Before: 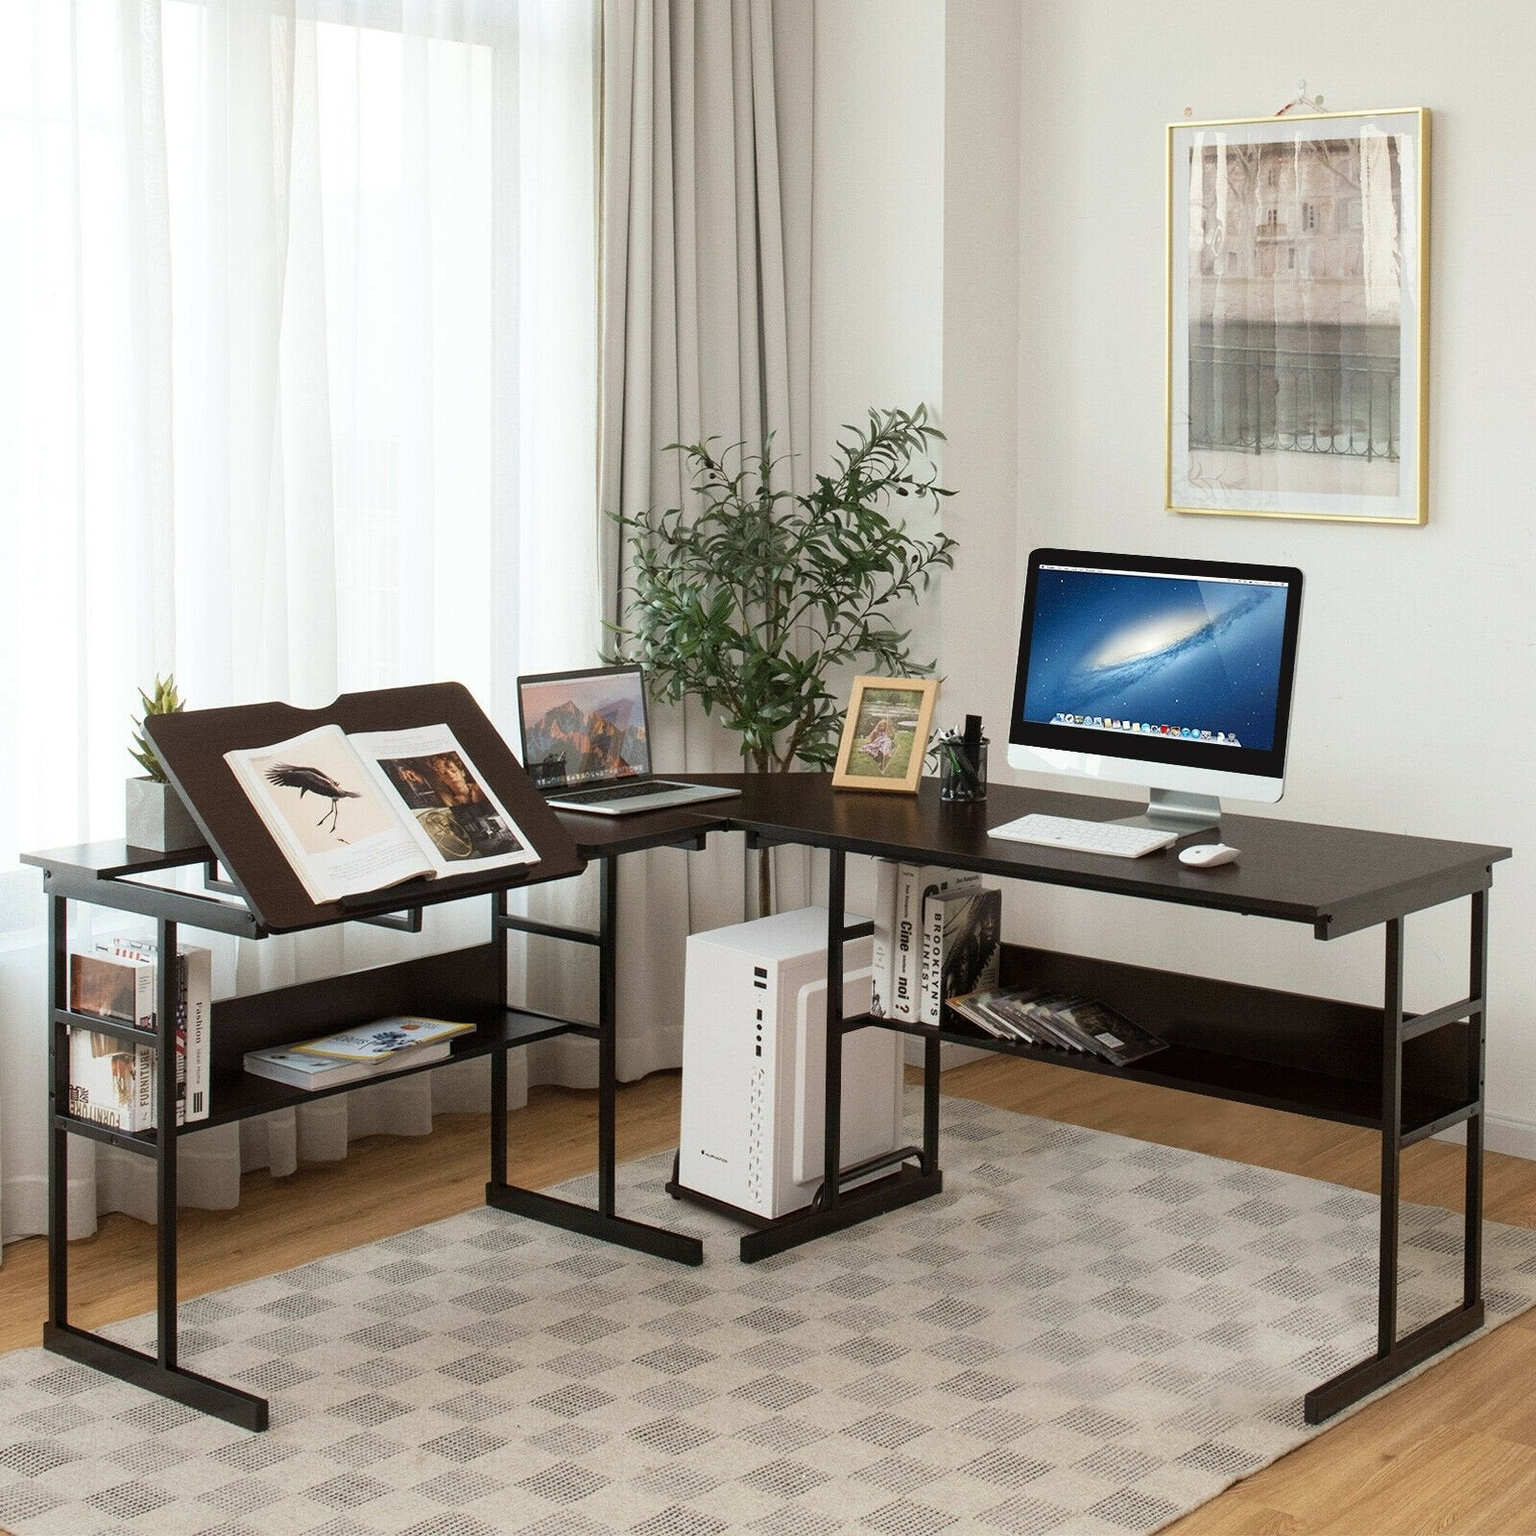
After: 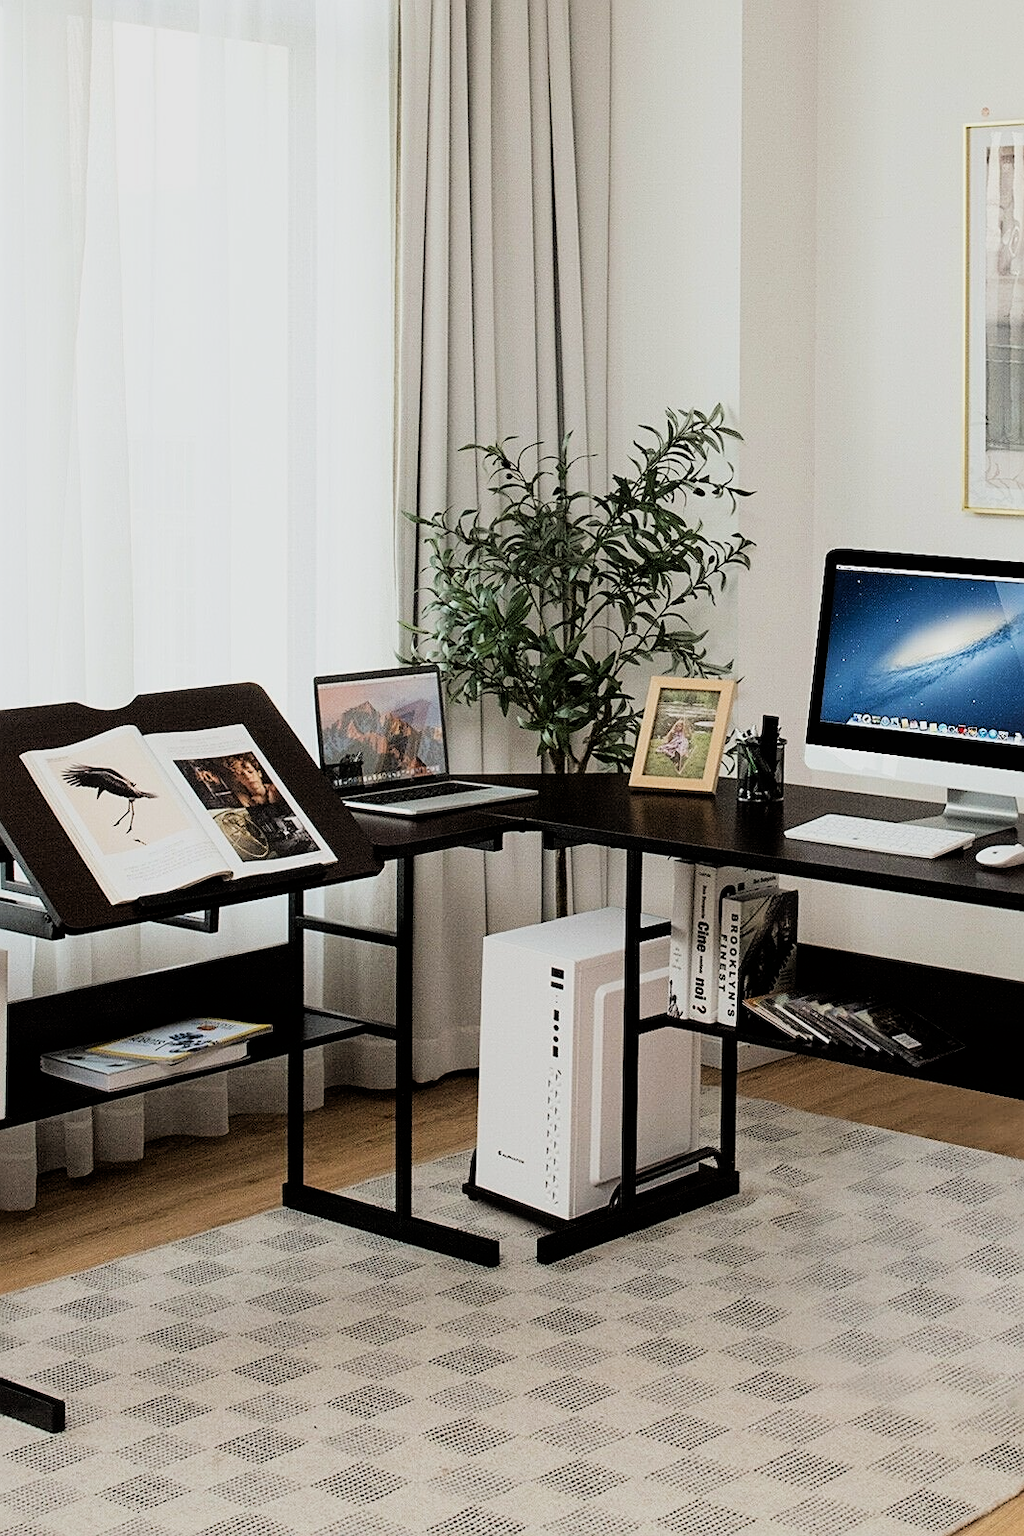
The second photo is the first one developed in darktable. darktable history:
filmic rgb: black relative exposure -5 EV, hardness 2.88, contrast 1.3, highlights saturation mix -10%
sharpen: on, module defaults
crop and rotate: left 13.342%, right 19.991%
